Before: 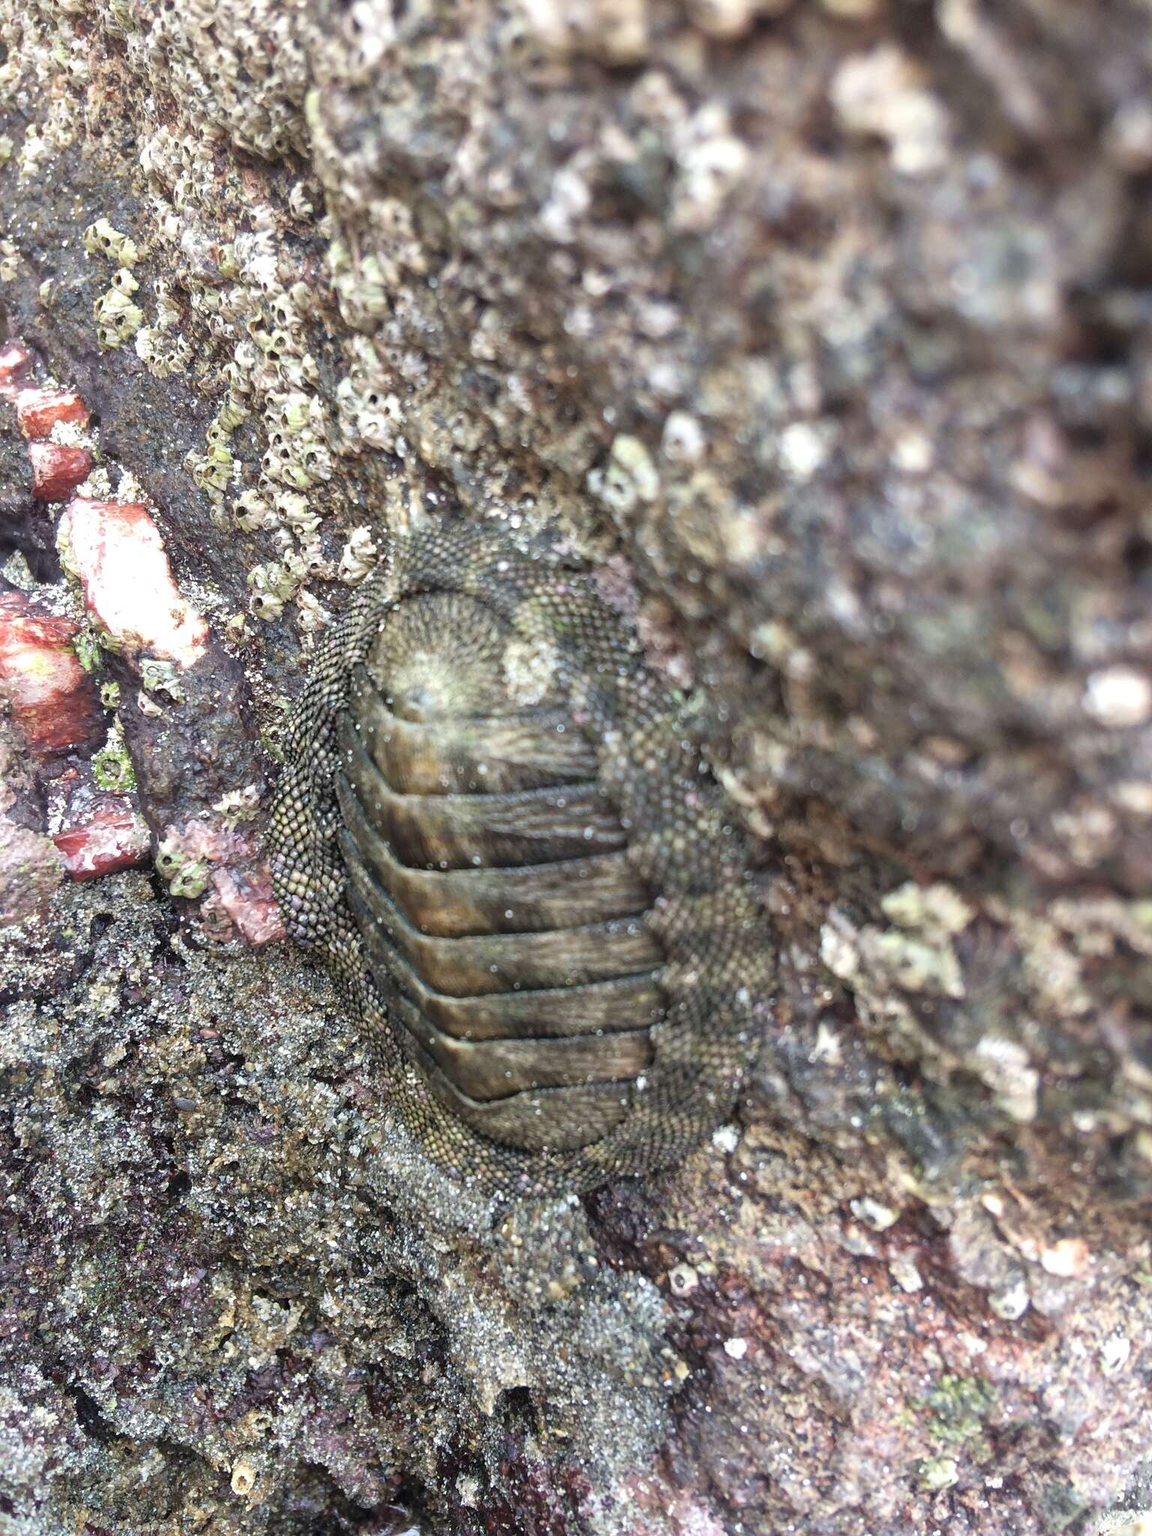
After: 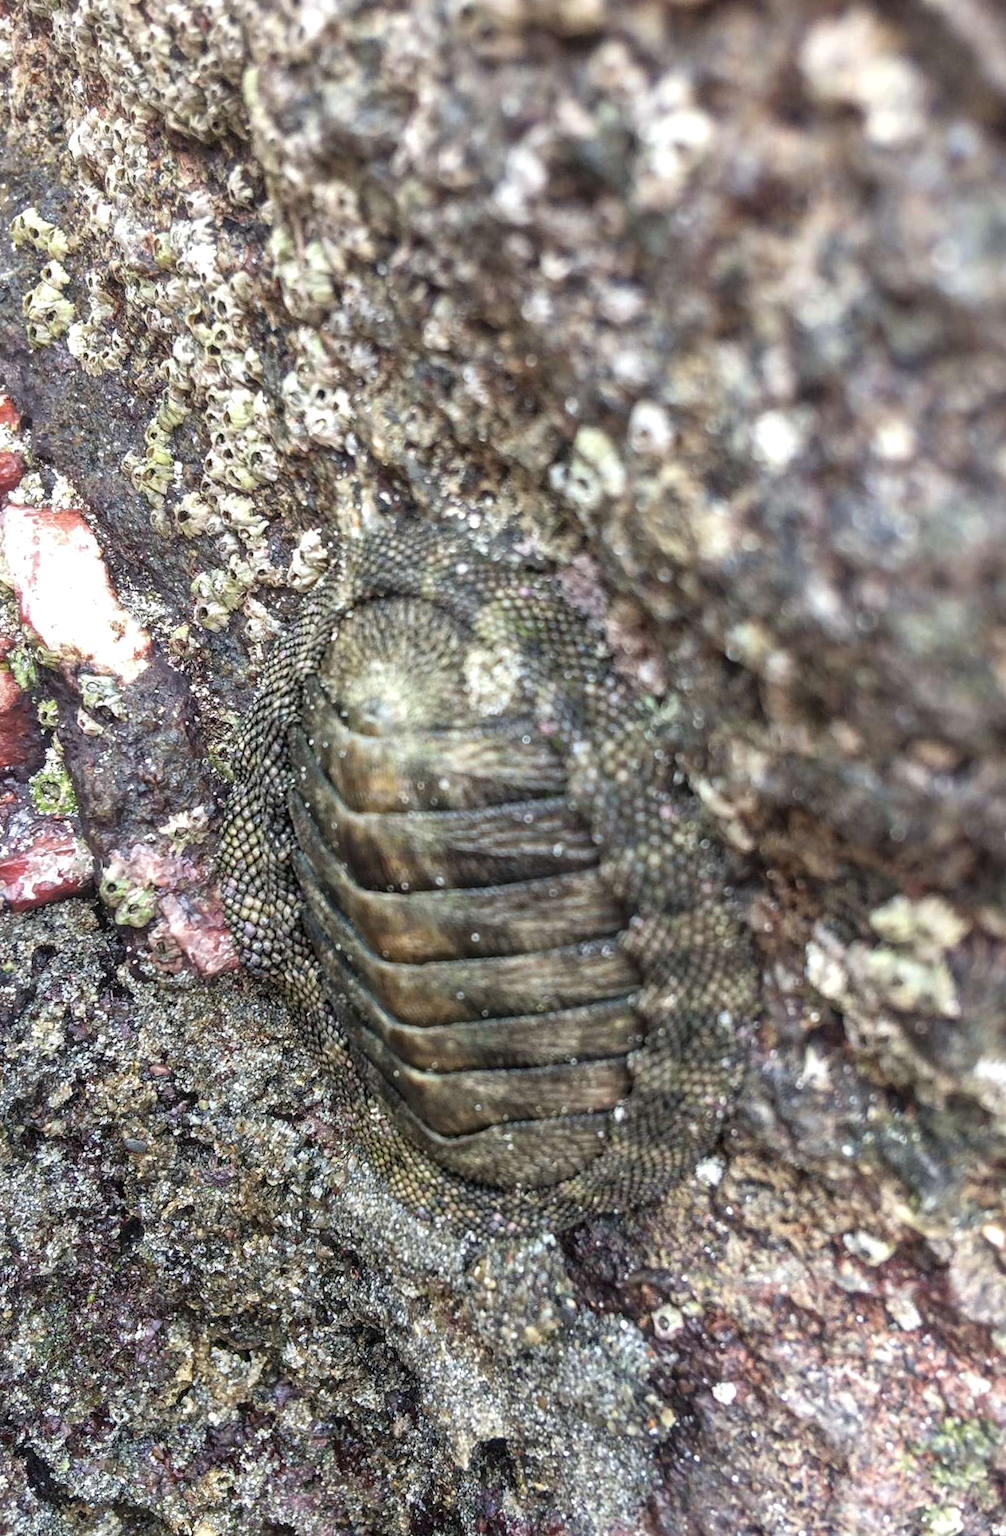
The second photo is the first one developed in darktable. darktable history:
crop and rotate: angle 1.1°, left 4.419%, top 0.88%, right 11.086%, bottom 2.415%
local contrast: on, module defaults
